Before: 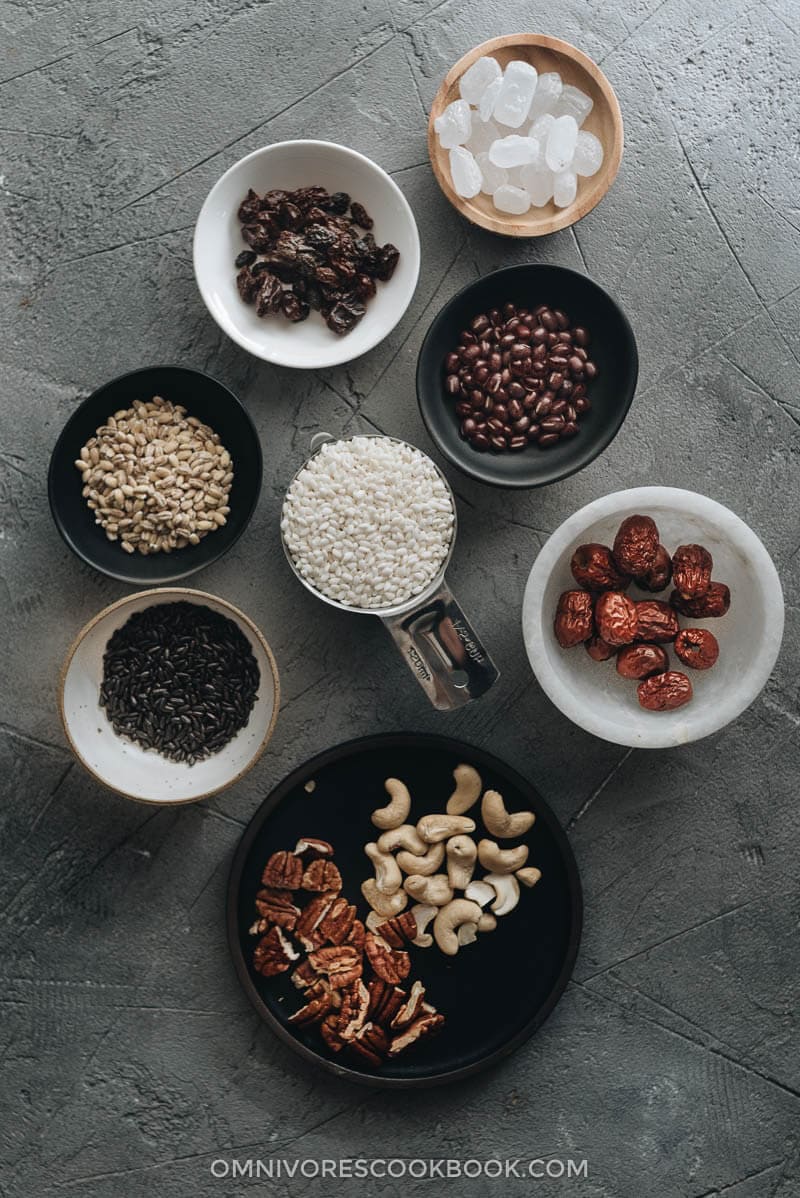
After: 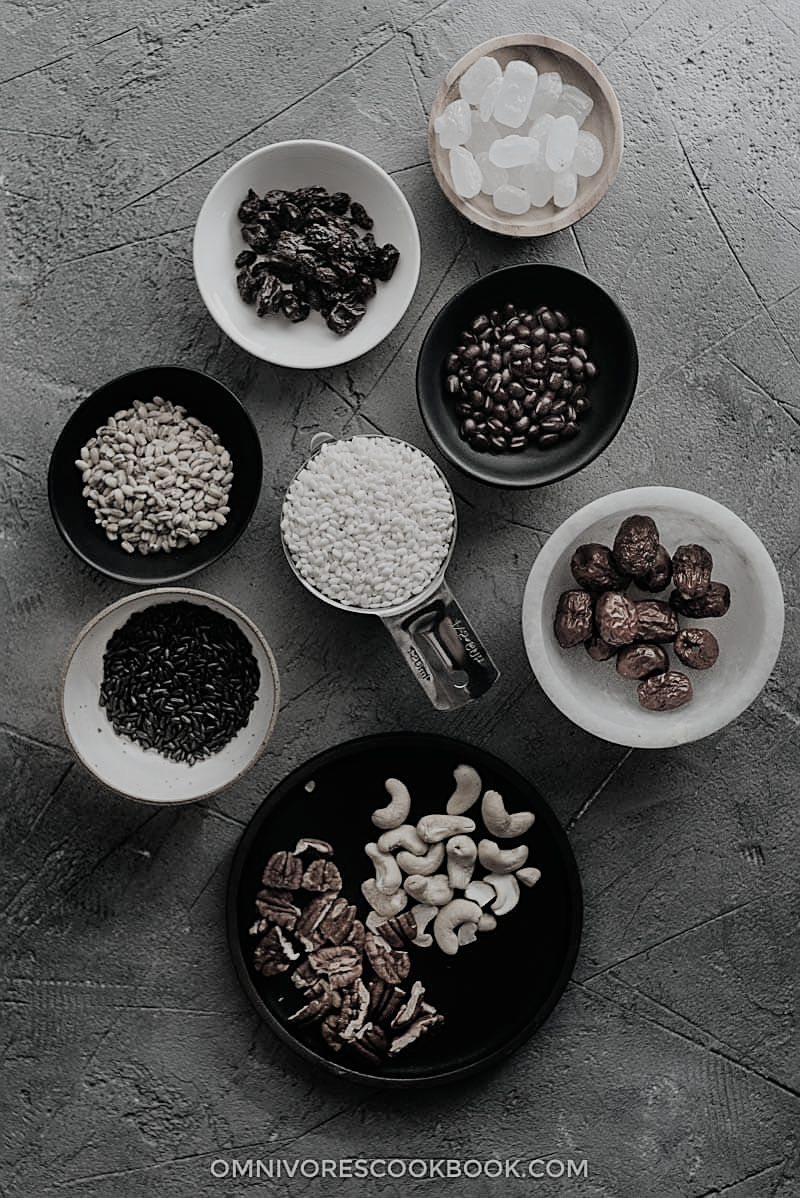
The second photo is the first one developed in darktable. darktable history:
filmic rgb: black relative exposure -7.65 EV, white relative exposure 4.56 EV, hardness 3.61
sharpen: on, module defaults
color correction: saturation 0.3
